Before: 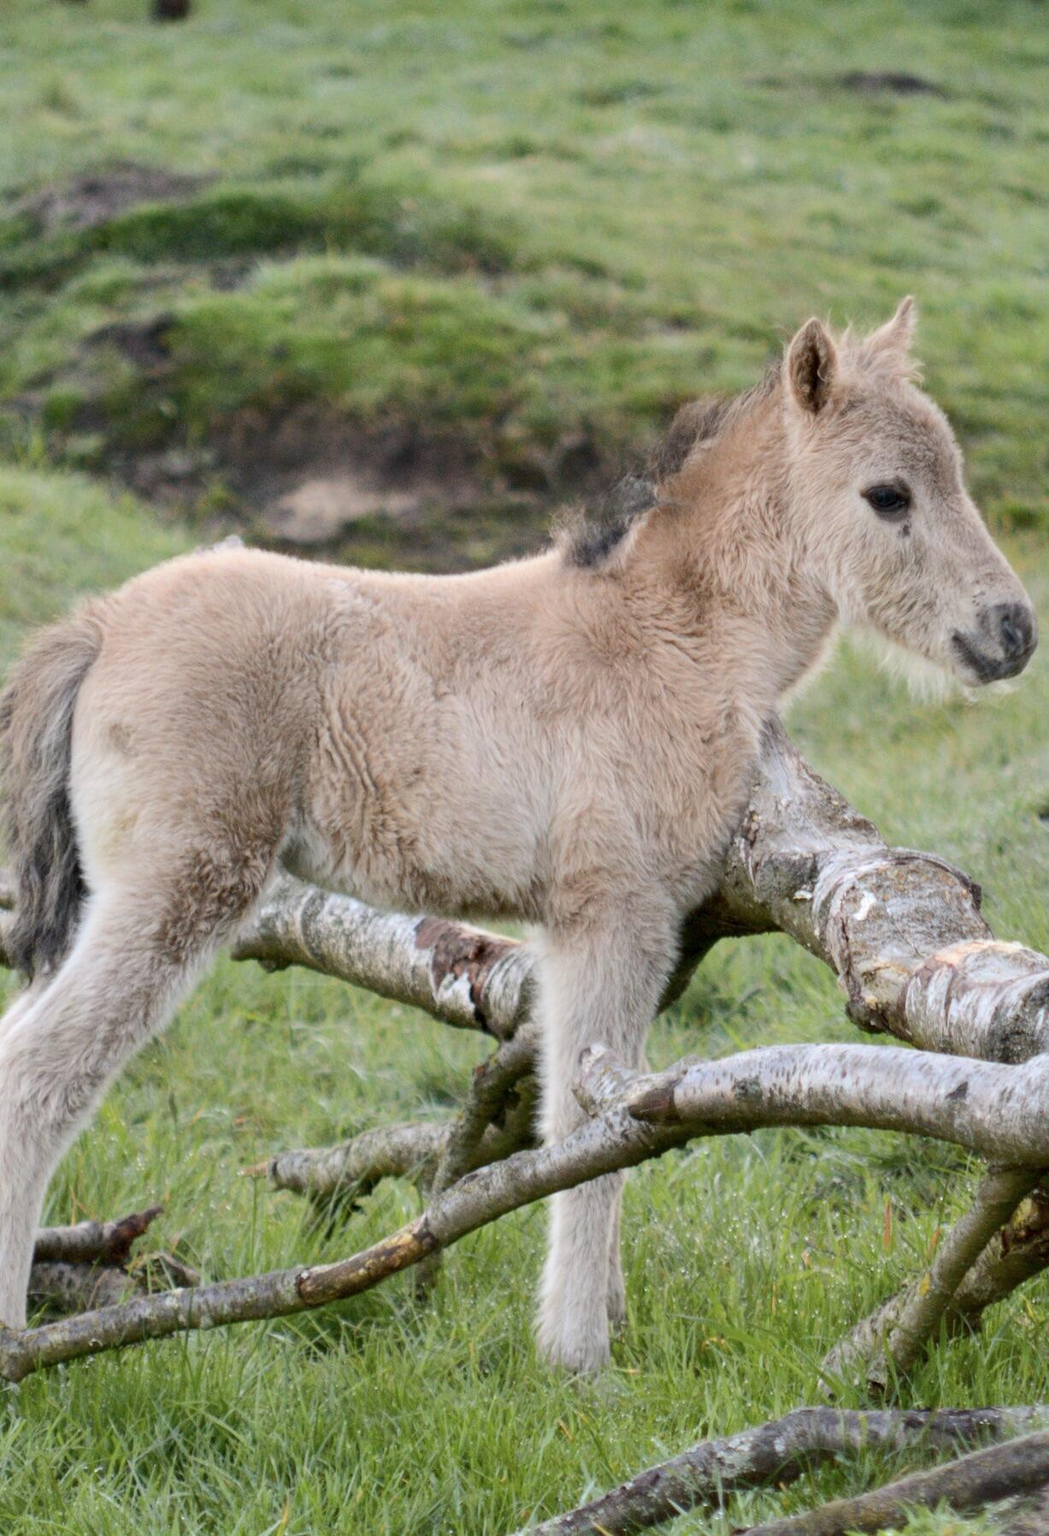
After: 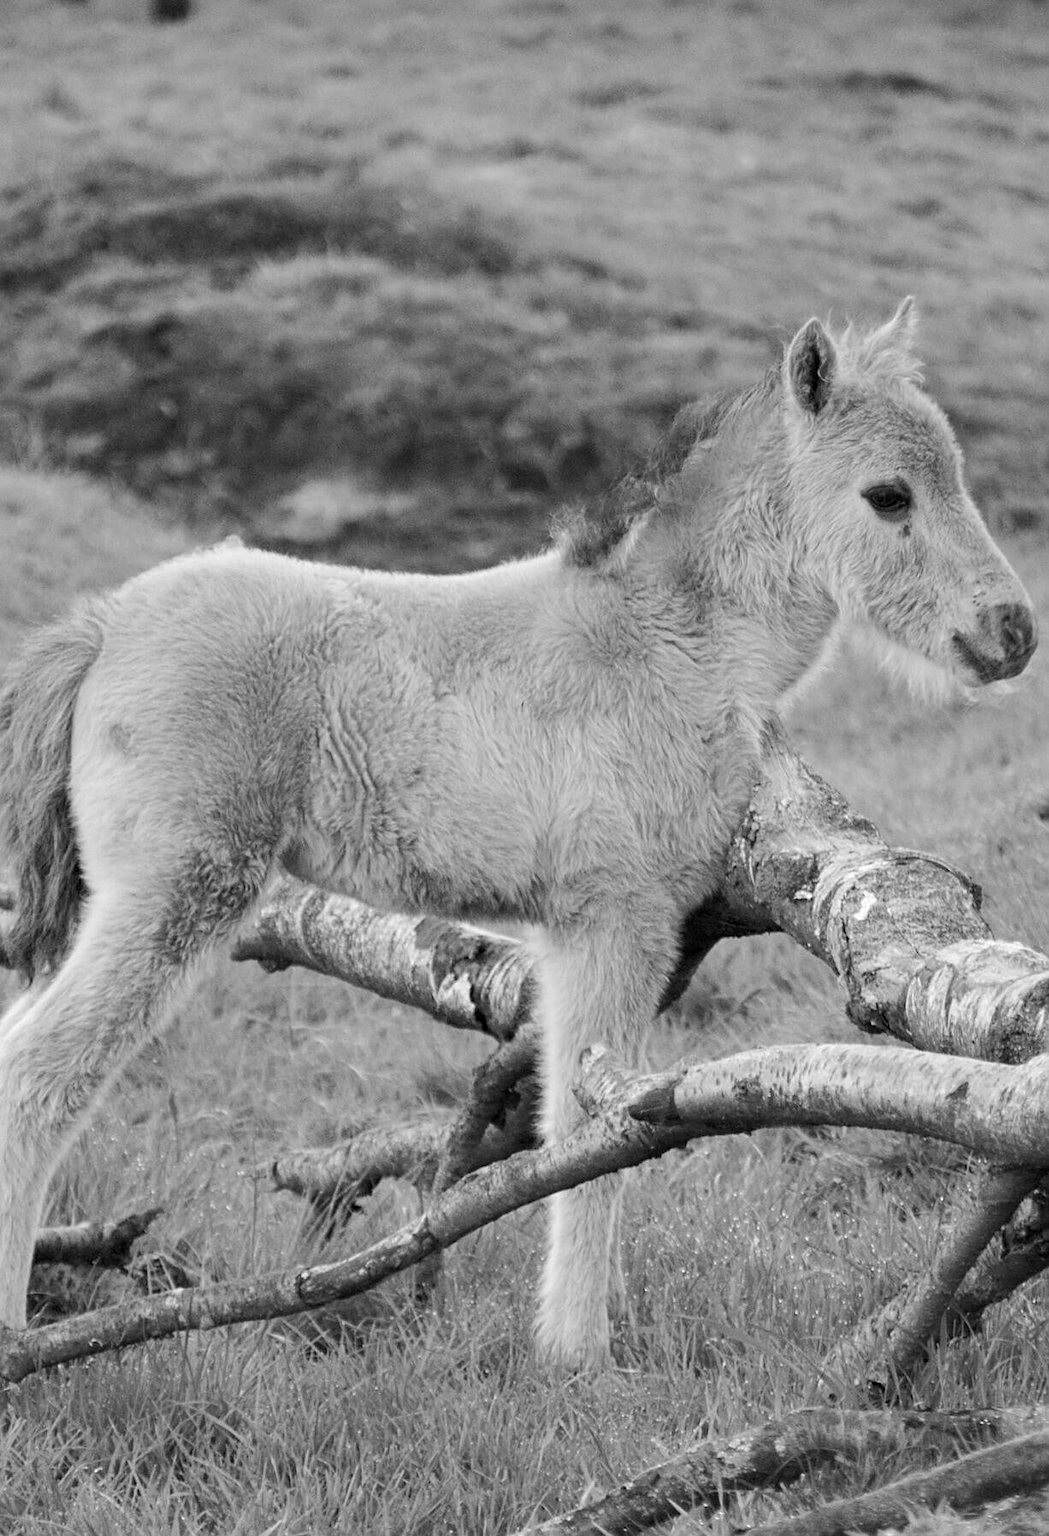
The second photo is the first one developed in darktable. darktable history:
sharpen: on, module defaults
monochrome: on, module defaults
color correction: highlights a* -5.3, highlights b* 9.8, shadows a* 9.8, shadows b* 24.26
